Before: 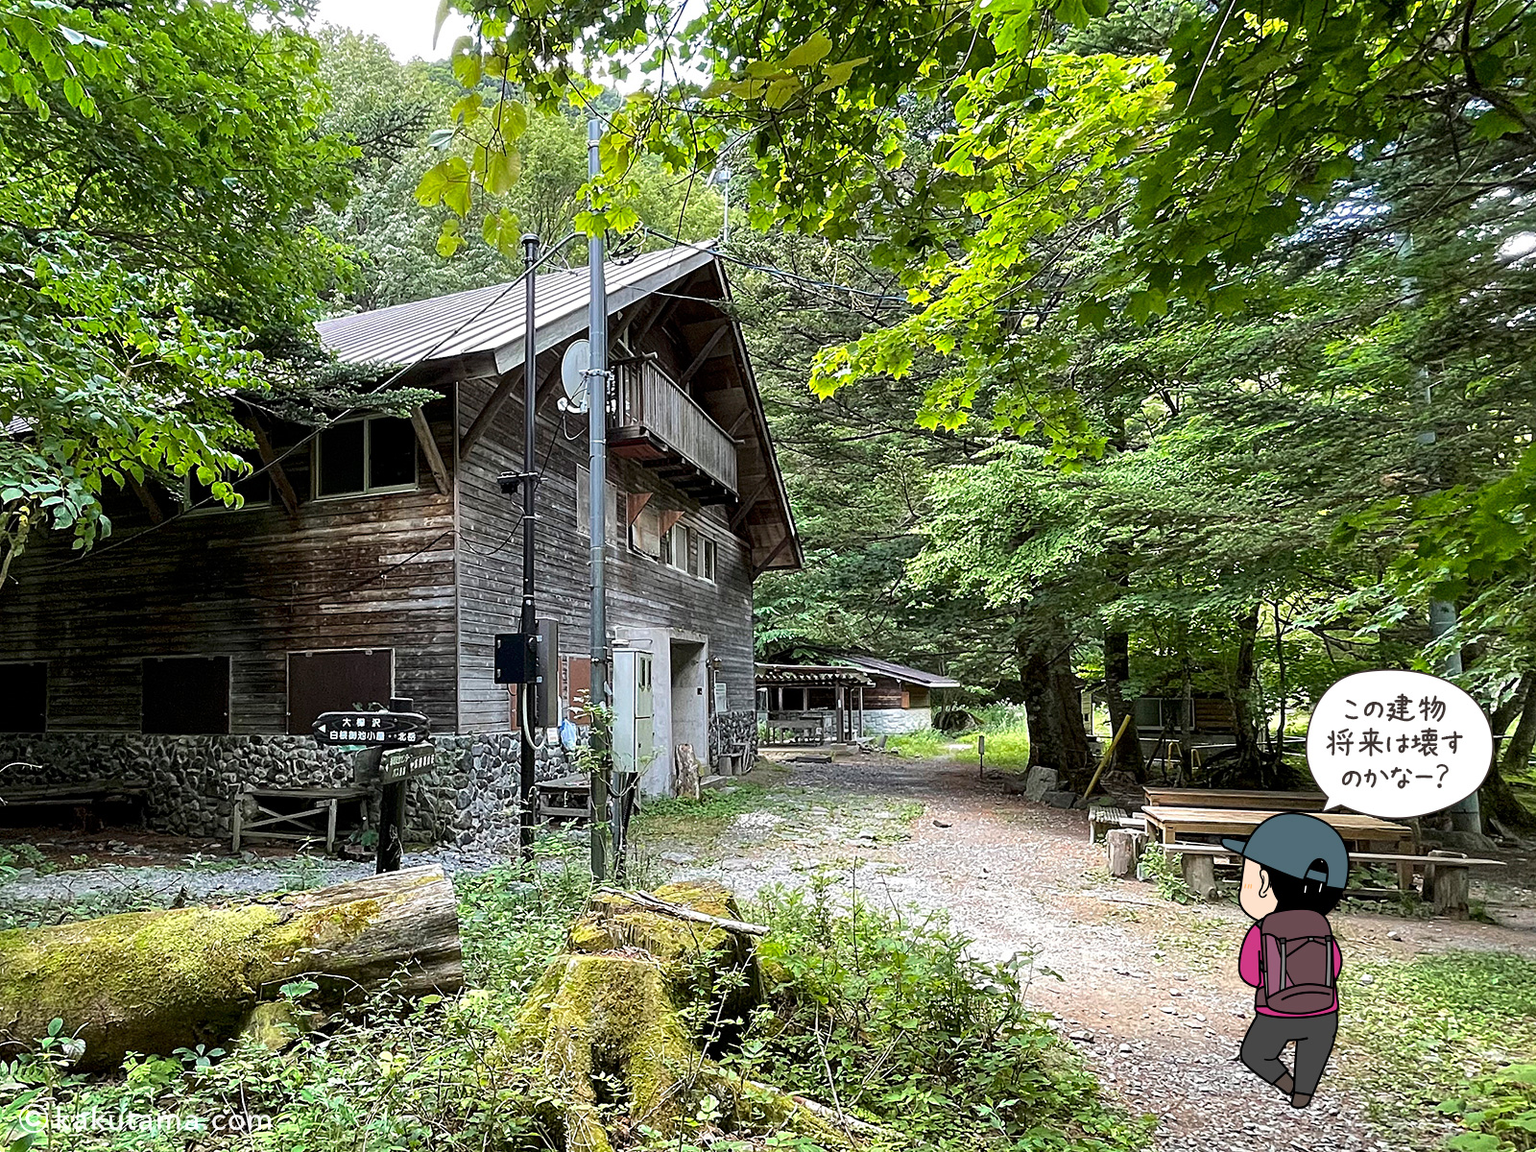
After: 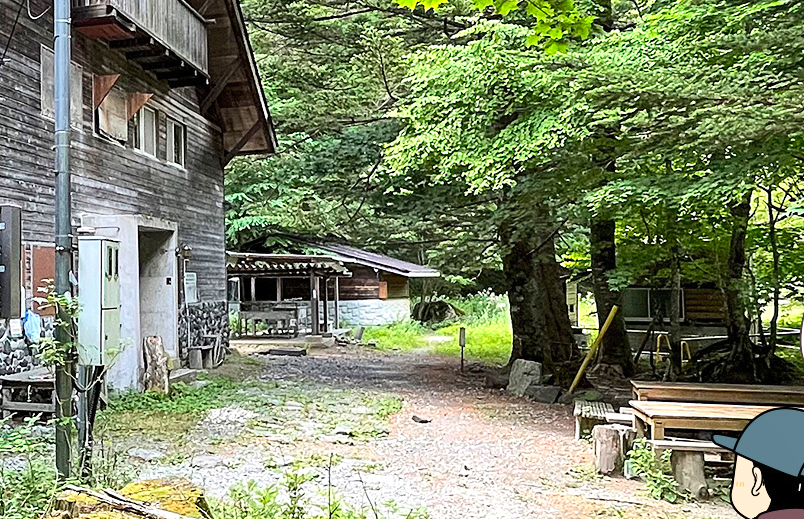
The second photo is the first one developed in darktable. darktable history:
crop: left 35.03%, top 36.625%, right 14.663%, bottom 20.057%
shadows and highlights: shadows 12, white point adjustment 1.2, highlights -0.36, soften with gaussian
contrast brightness saturation: contrast 0.2, brightness 0.16, saturation 0.22
